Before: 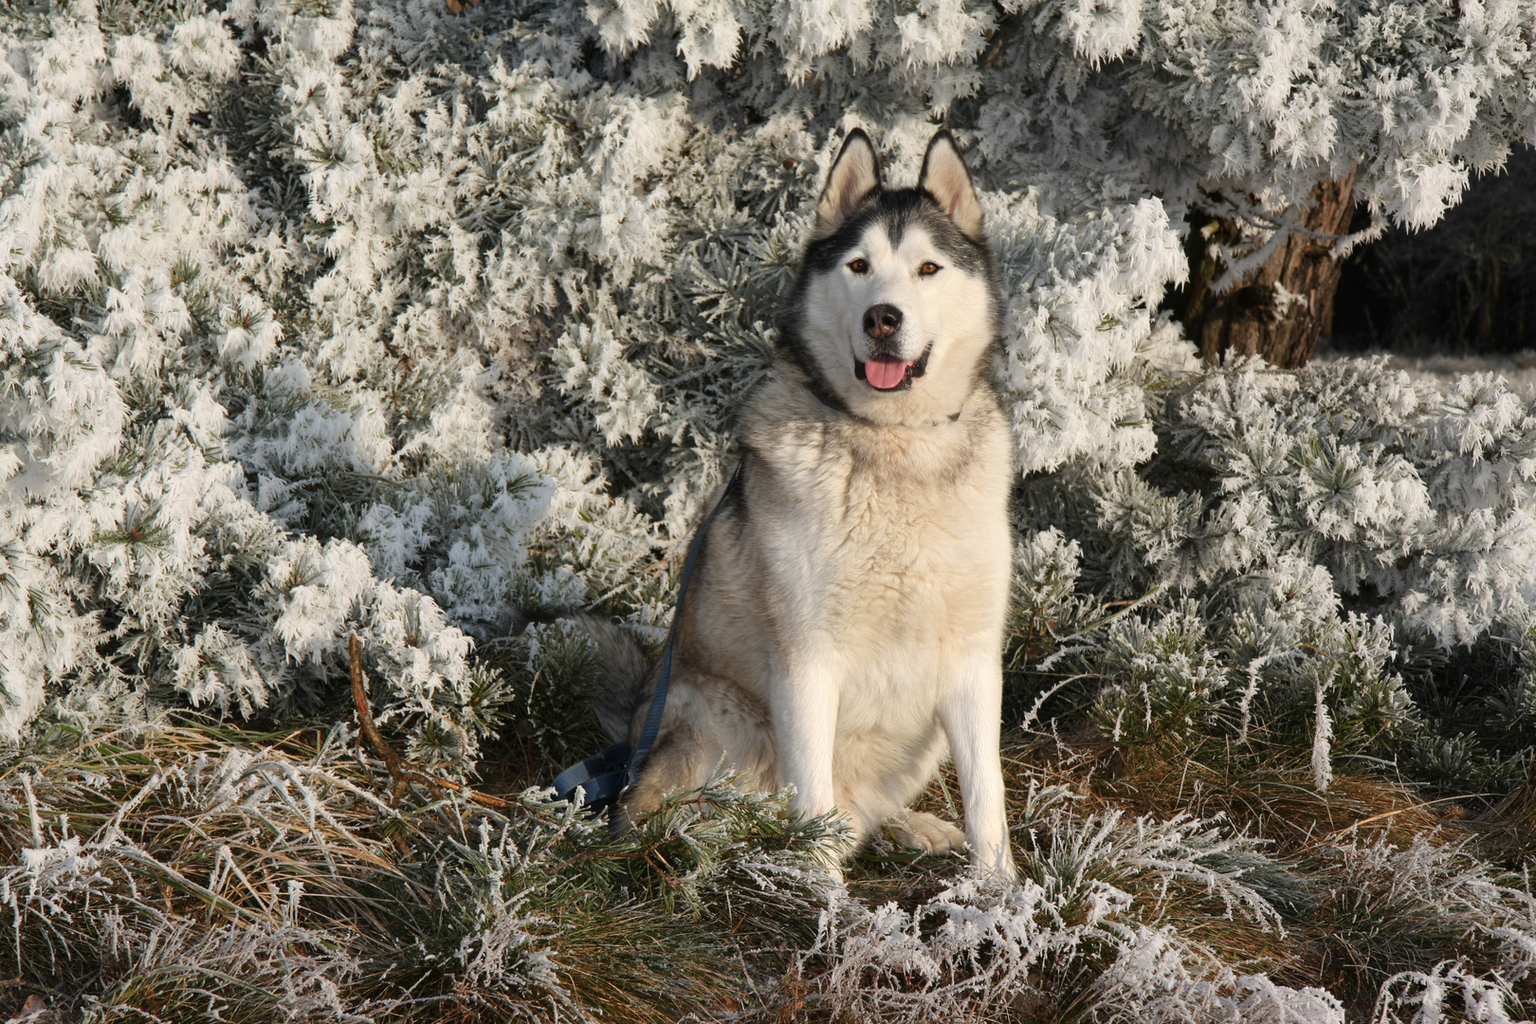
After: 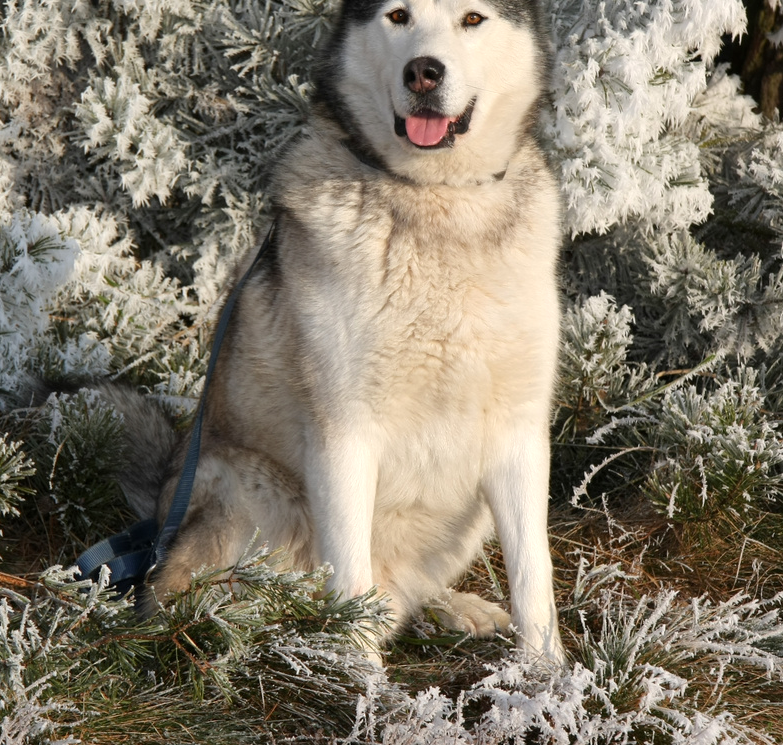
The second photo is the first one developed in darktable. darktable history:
exposure: black level correction 0.001, exposure 0.143 EV, compensate highlight preservation false
crop: left 31.321%, top 24.474%, right 20.297%, bottom 6.471%
